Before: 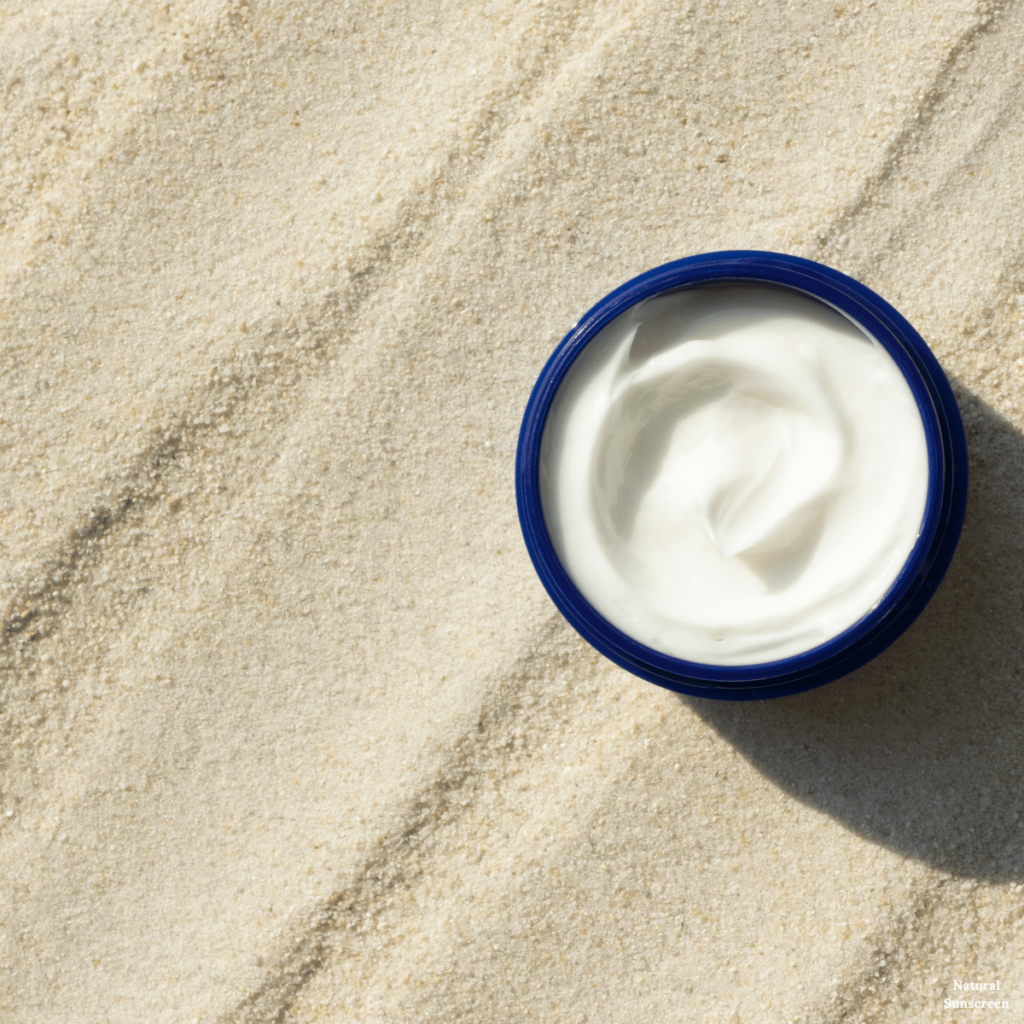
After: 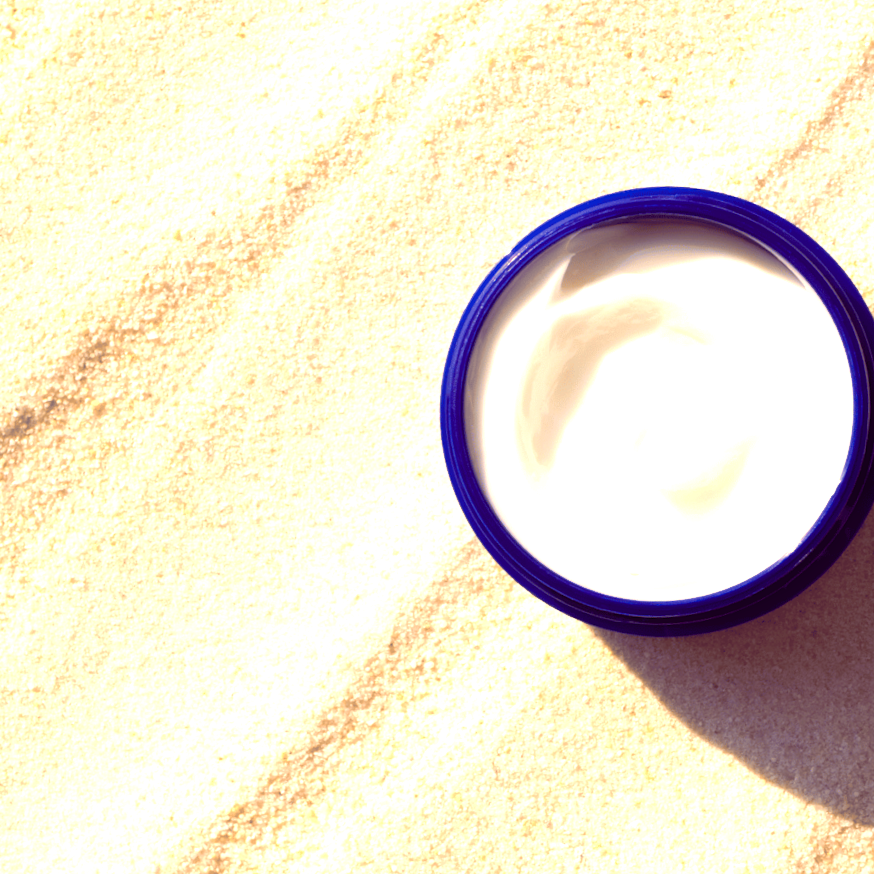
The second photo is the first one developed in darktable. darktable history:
exposure: black level correction 0.001, exposure 0.955 EV, compensate exposure bias true, compensate highlight preservation false
velvia: on, module defaults
contrast equalizer: y [[0.5, 0.486, 0.447, 0.446, 0.489, 0.5], [0.5 ×6], [0.5 ×6], [0 ×6], [0 ×6]]
color balance rgb: shadows lift › chroma 6.43%, shadows lift › hue 305.74°, highlights gain › chroma 2.43%, highlights gain › hue 35.74°, global offset › chroma 0.28%, global offset › hue 320.29°, linear chroma grading › global chroma 5.5%, perceptual saturation grading › global saturation 30%, contrast 5.15%
crop and rotate: angle -3.27°, left 5.211%, top 5.211%, right 4.607%, bottom 4.607%
